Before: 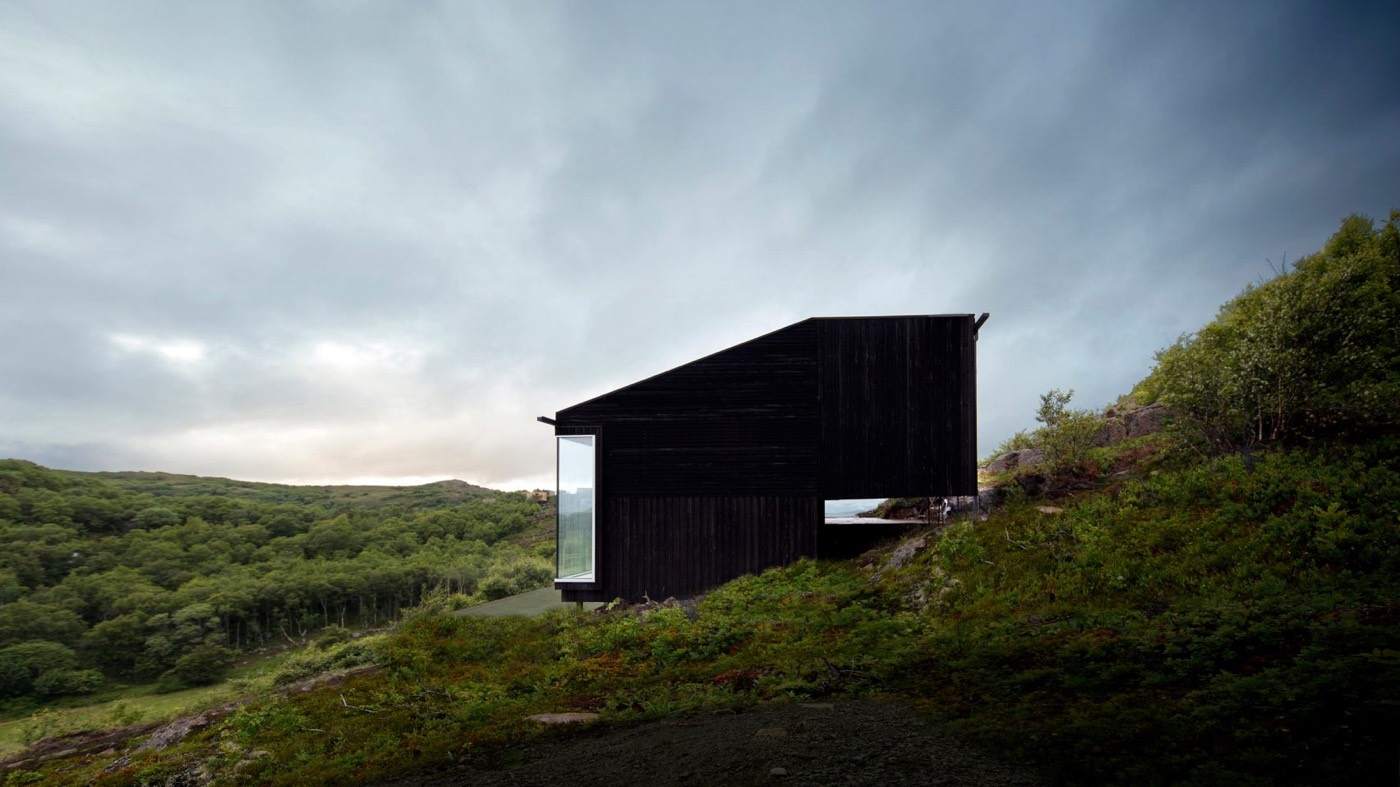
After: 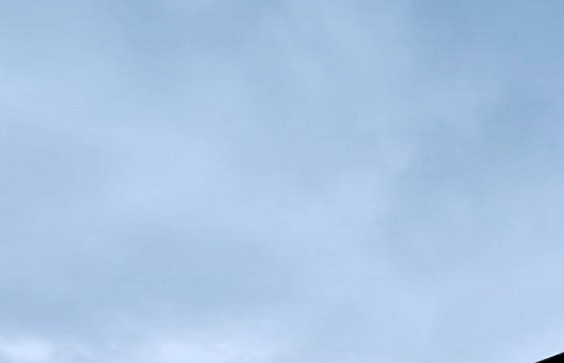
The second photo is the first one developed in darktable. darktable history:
sharpen: on, module defaults
filmic rgb: middle gray luminance 9.26%, black relative exposure -10.7 EV, white relative exposure 3.43 EV, threshold 5.96 EV, target black luminance 0%, hardness 5.99, latitude 59.57%, contrast 1.087, highlights saturation mix 5.25%, shadows ↔ highlights balance 28.59%, preserve chrominance no, color science v5 (2021), contrast in shadows safe, contrast in highlights safe, enable highlight reconstruction true
crop and rotate: left 11.047%, top 0.074%, right 48.599%, bottom 53.697%
color correction: highlights a* -2.31, highlights b* -18.11
